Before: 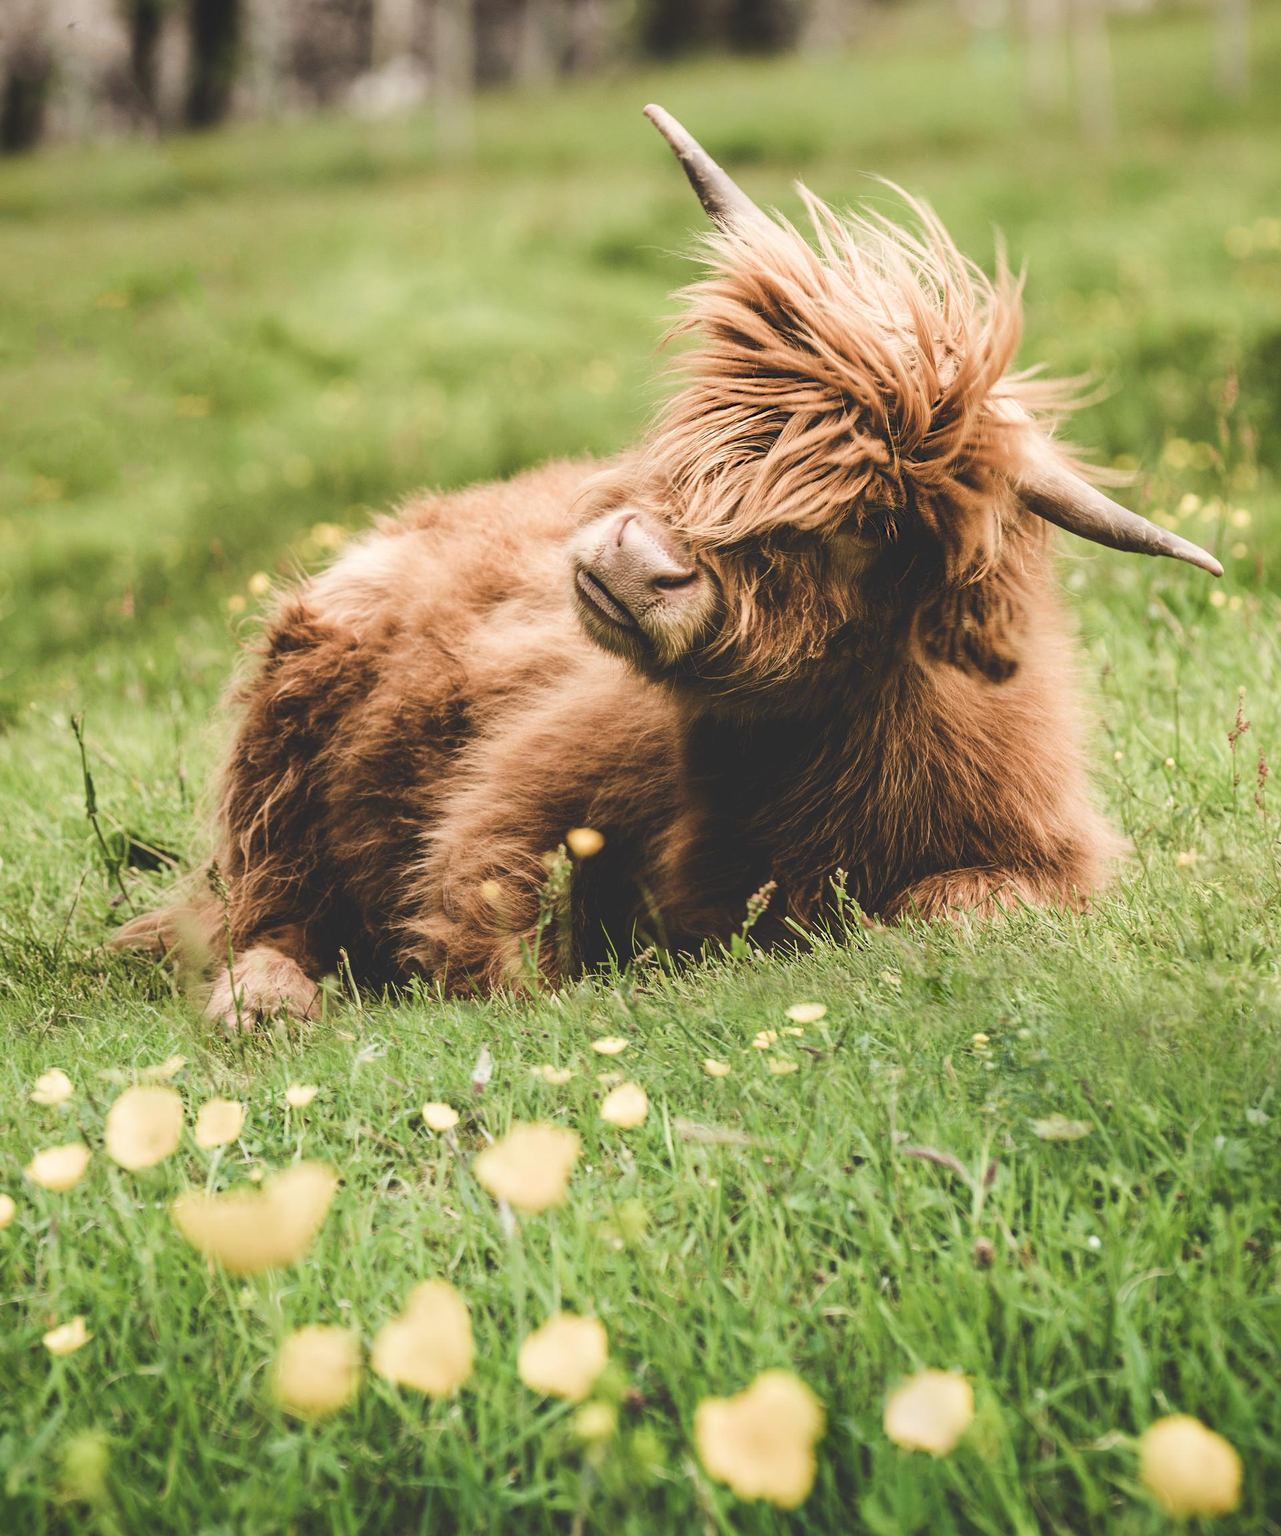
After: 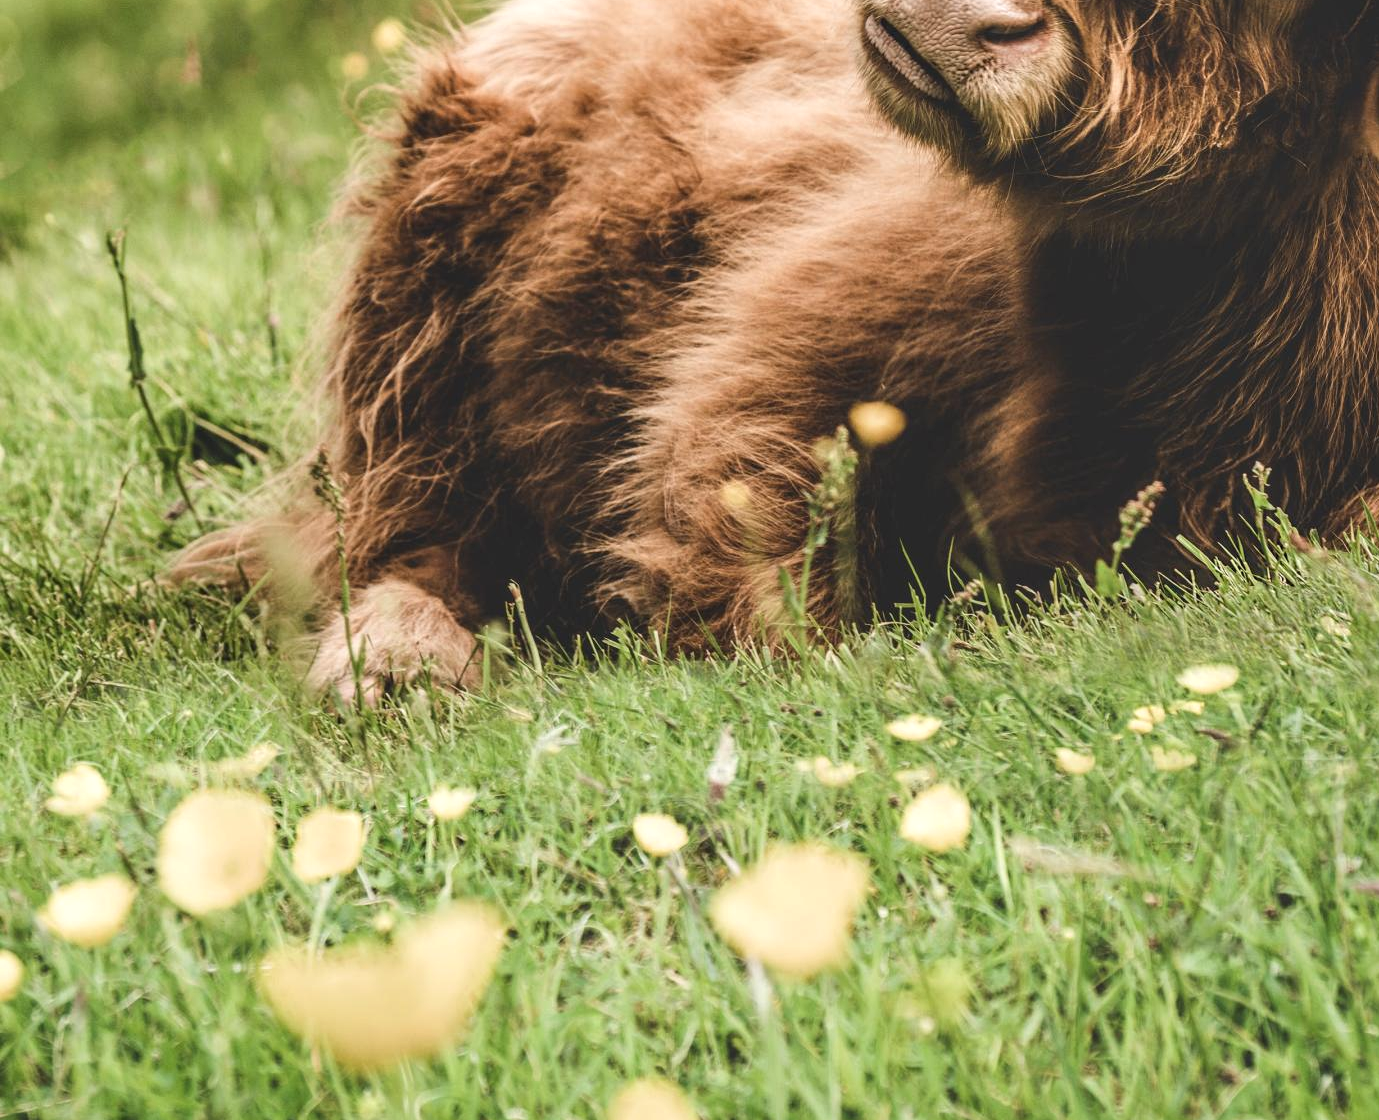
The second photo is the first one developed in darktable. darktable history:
contrast brightness saturation: contrast 0.046
crop: top 36.456%, right 28.162%, bottom 14.881%
local contrast: on, module defaults
